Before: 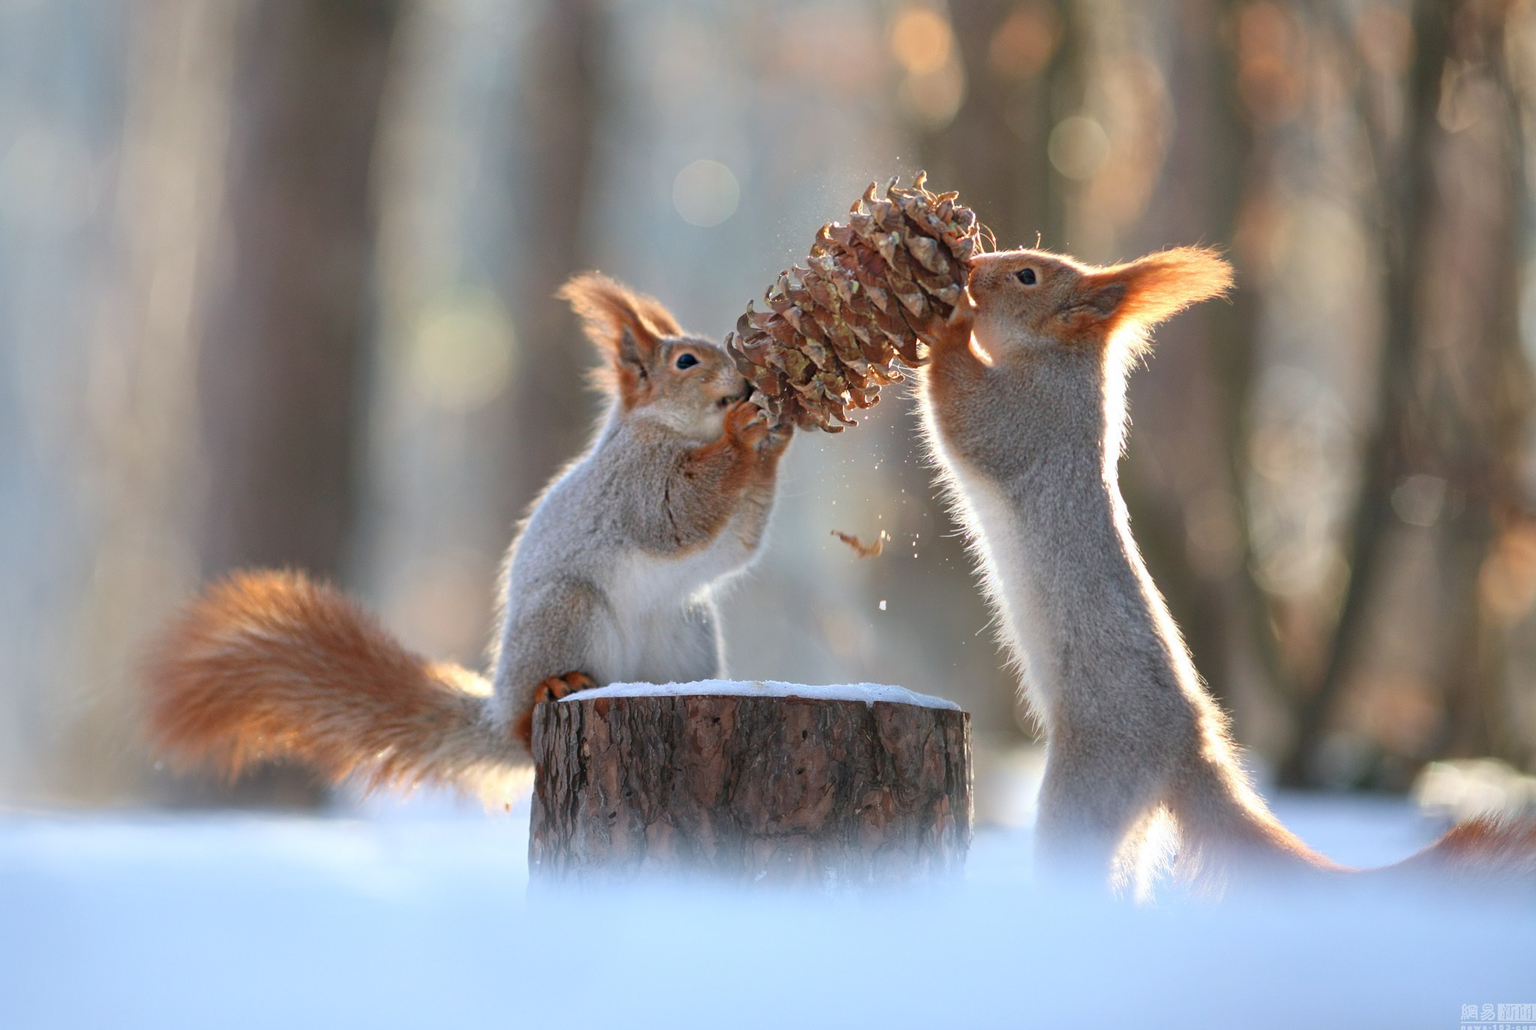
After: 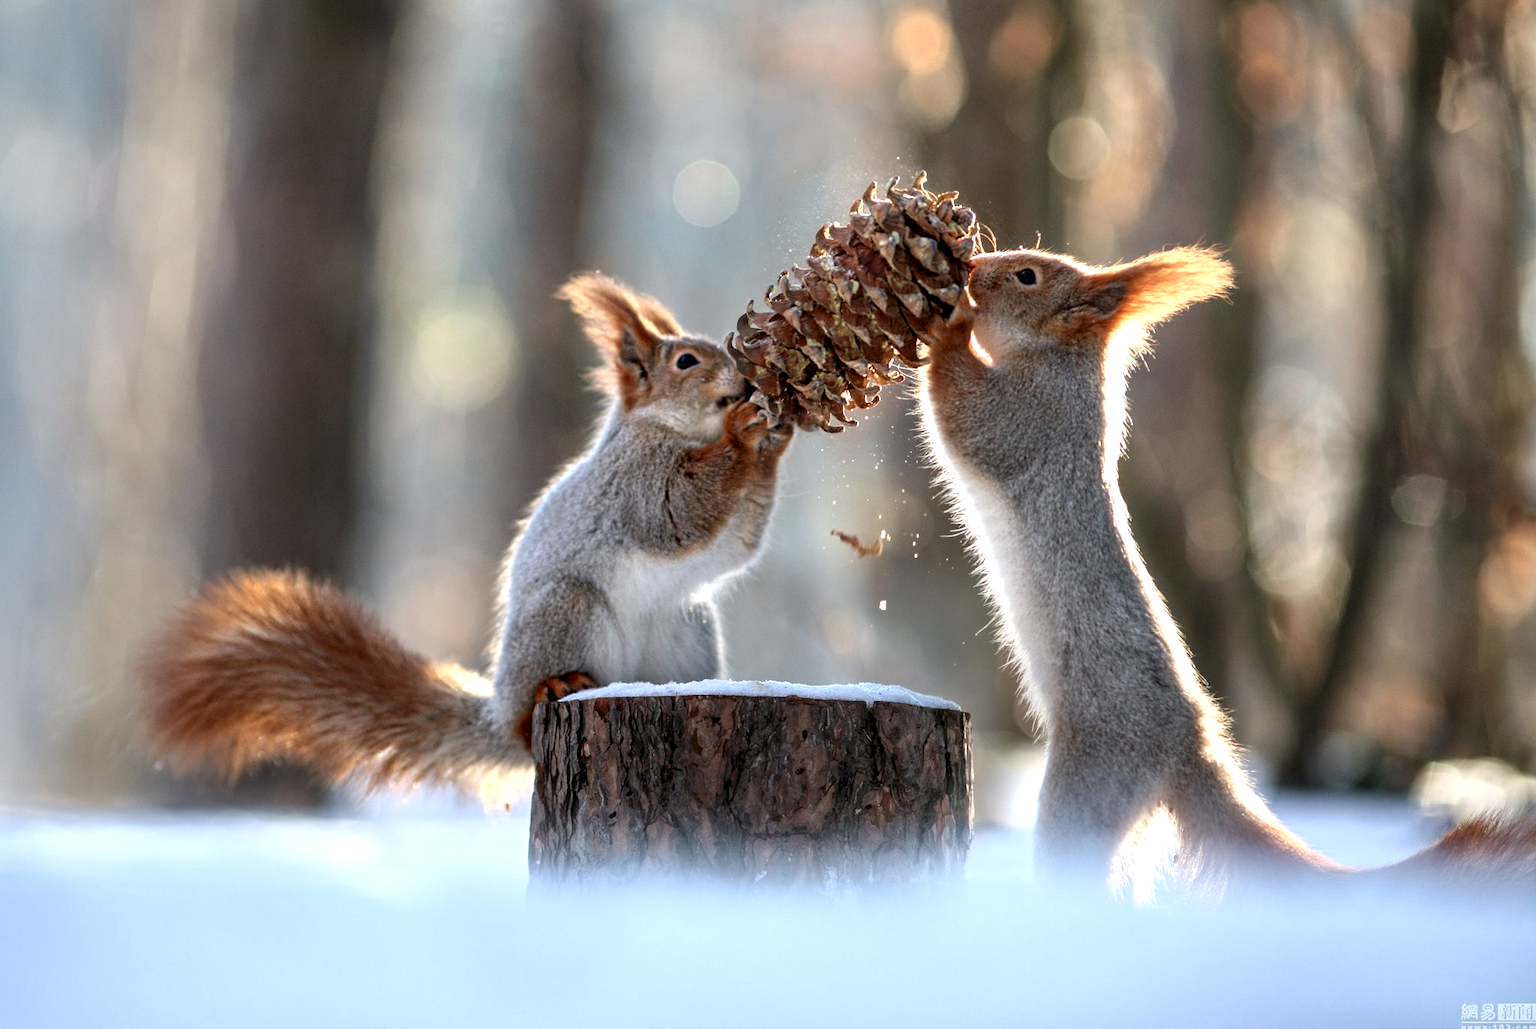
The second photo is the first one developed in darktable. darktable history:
local contrast: highlights 63%, shadows 54%, detail 168%, midtone range 0.515
